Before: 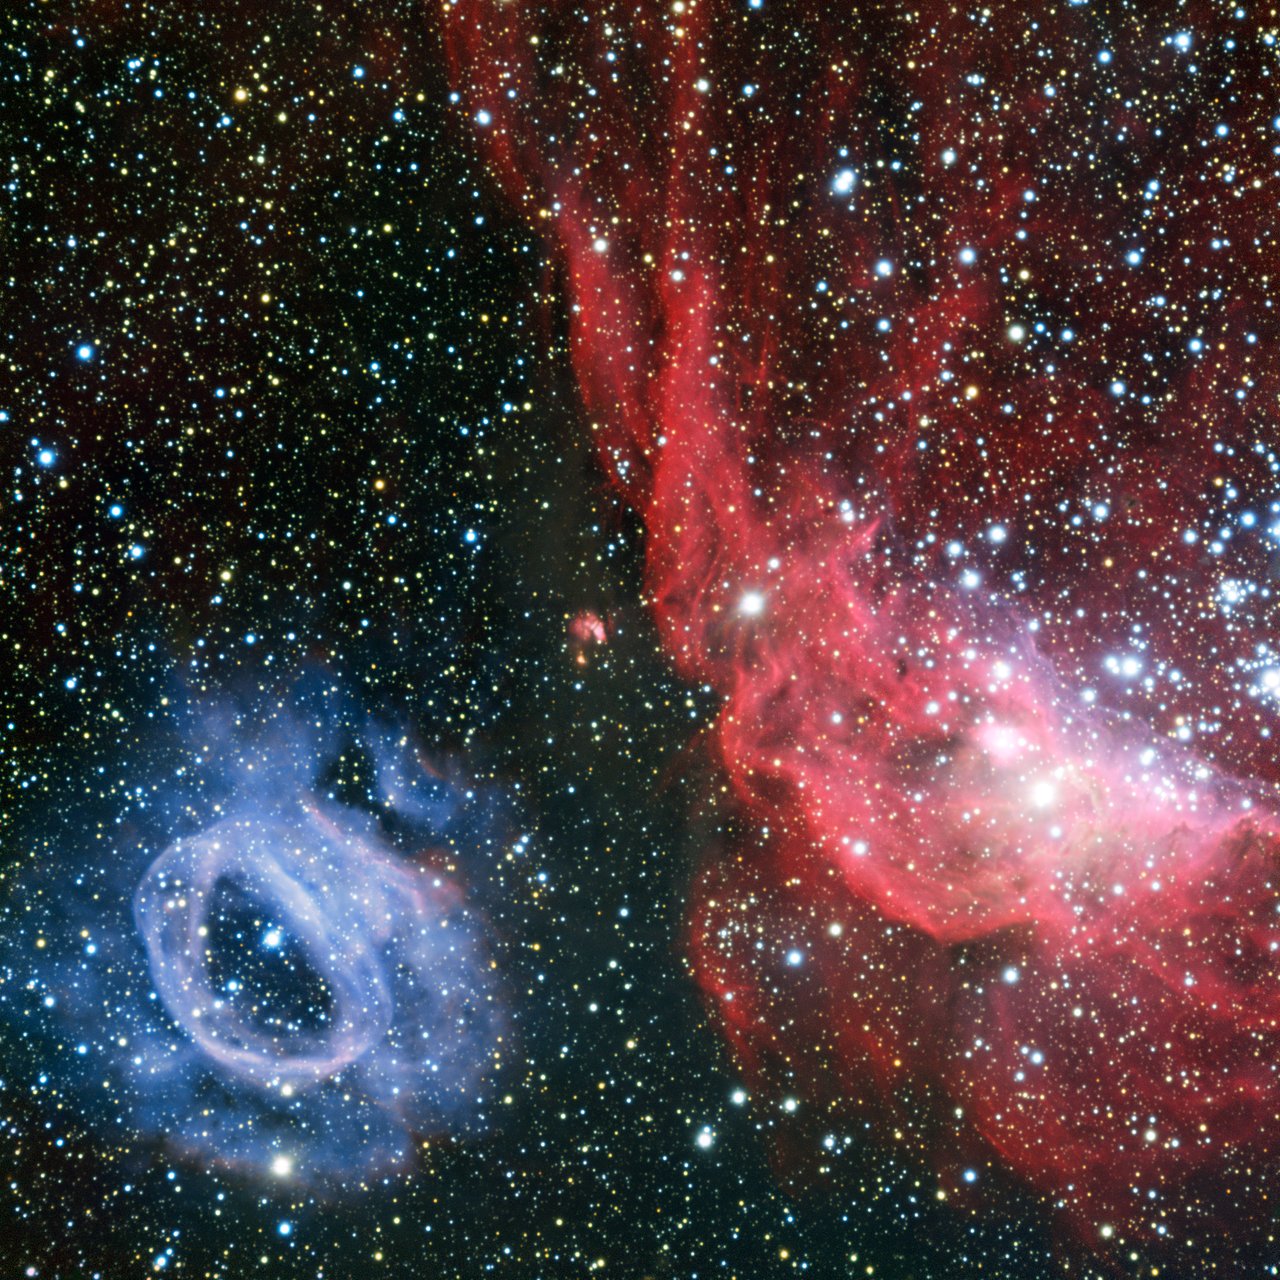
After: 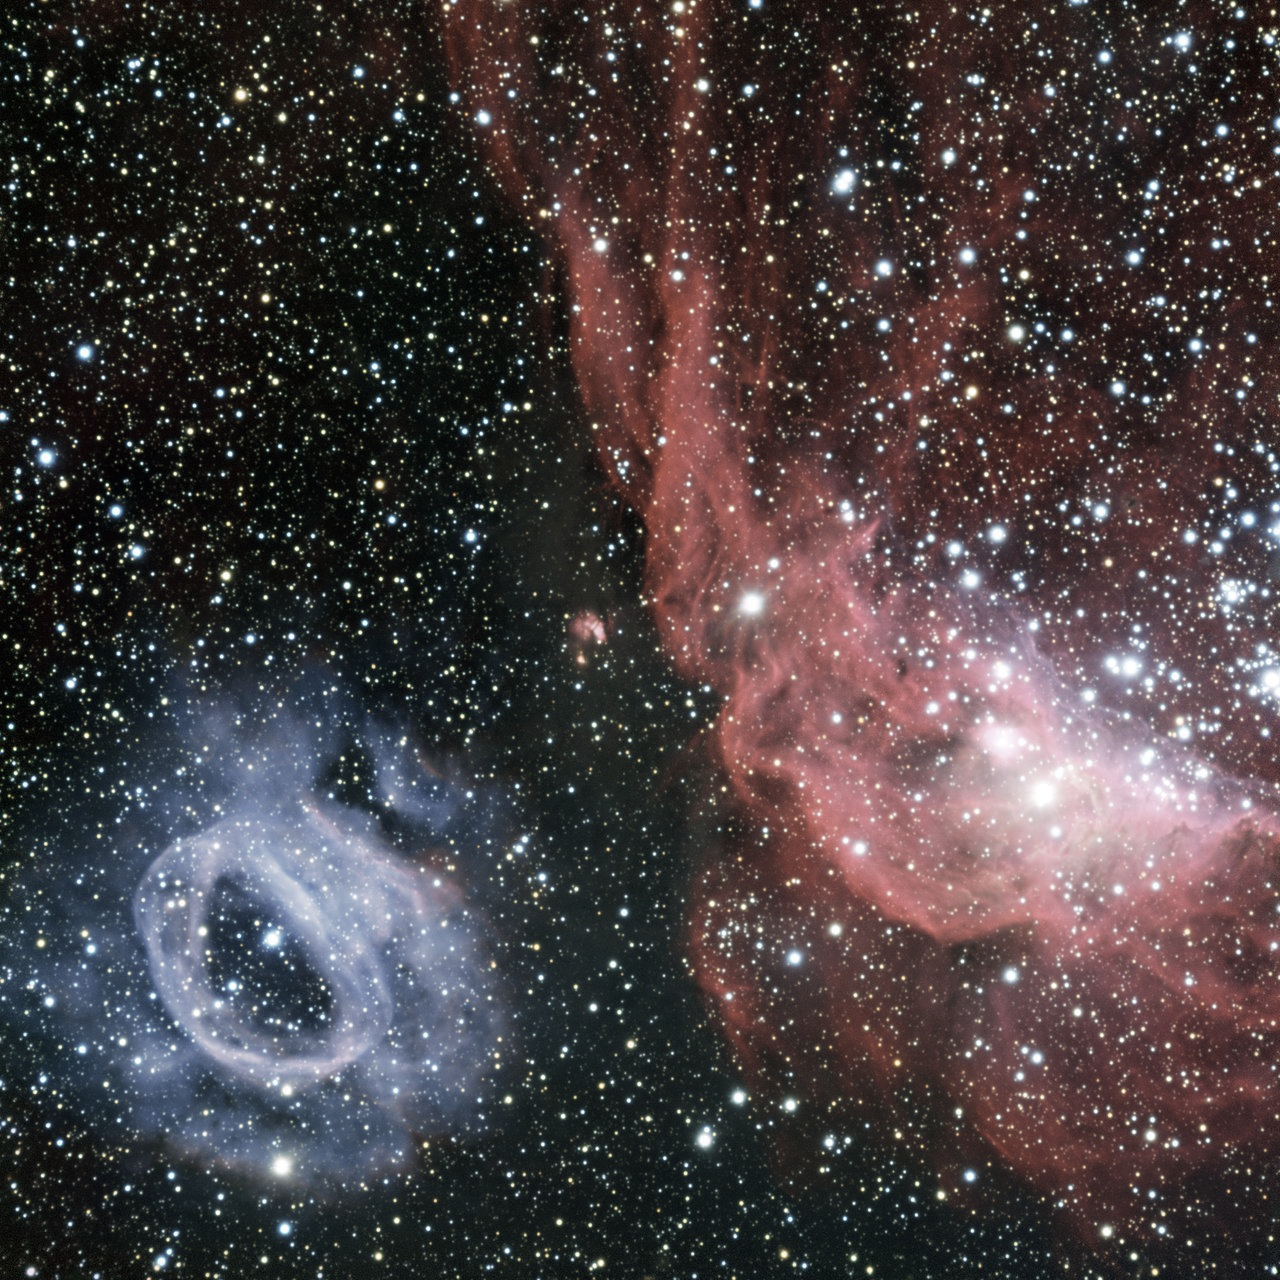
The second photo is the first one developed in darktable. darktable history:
color correction: saturation 0.5
rotate and perspective: automatic cropping original format, crop left 0, crop top 0
